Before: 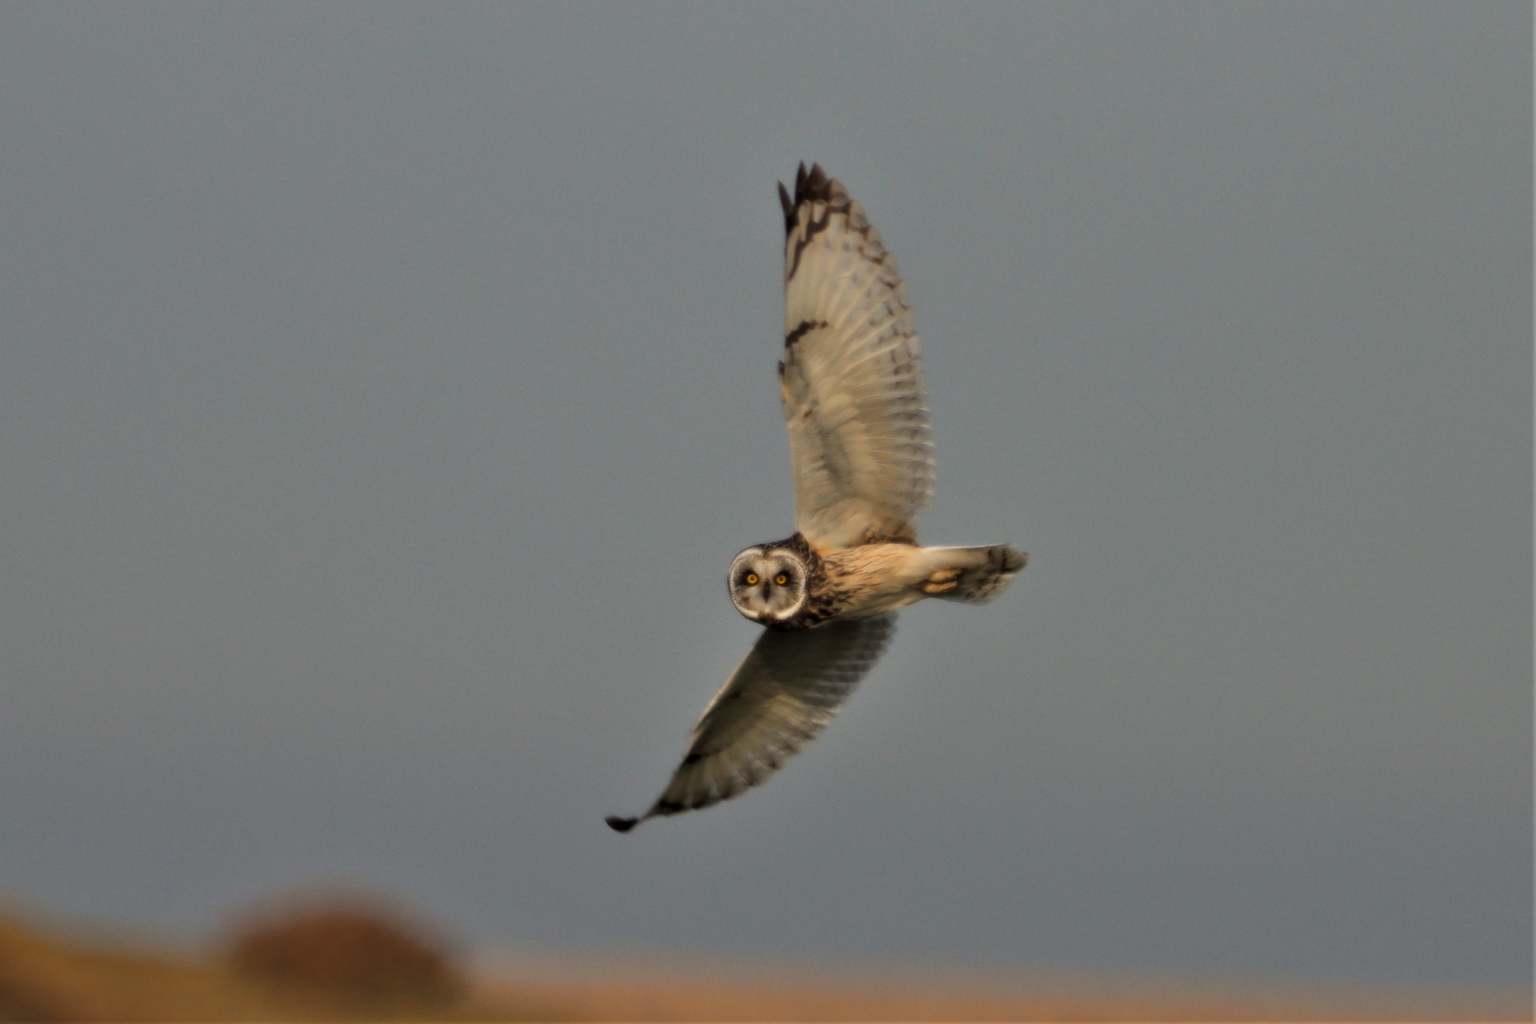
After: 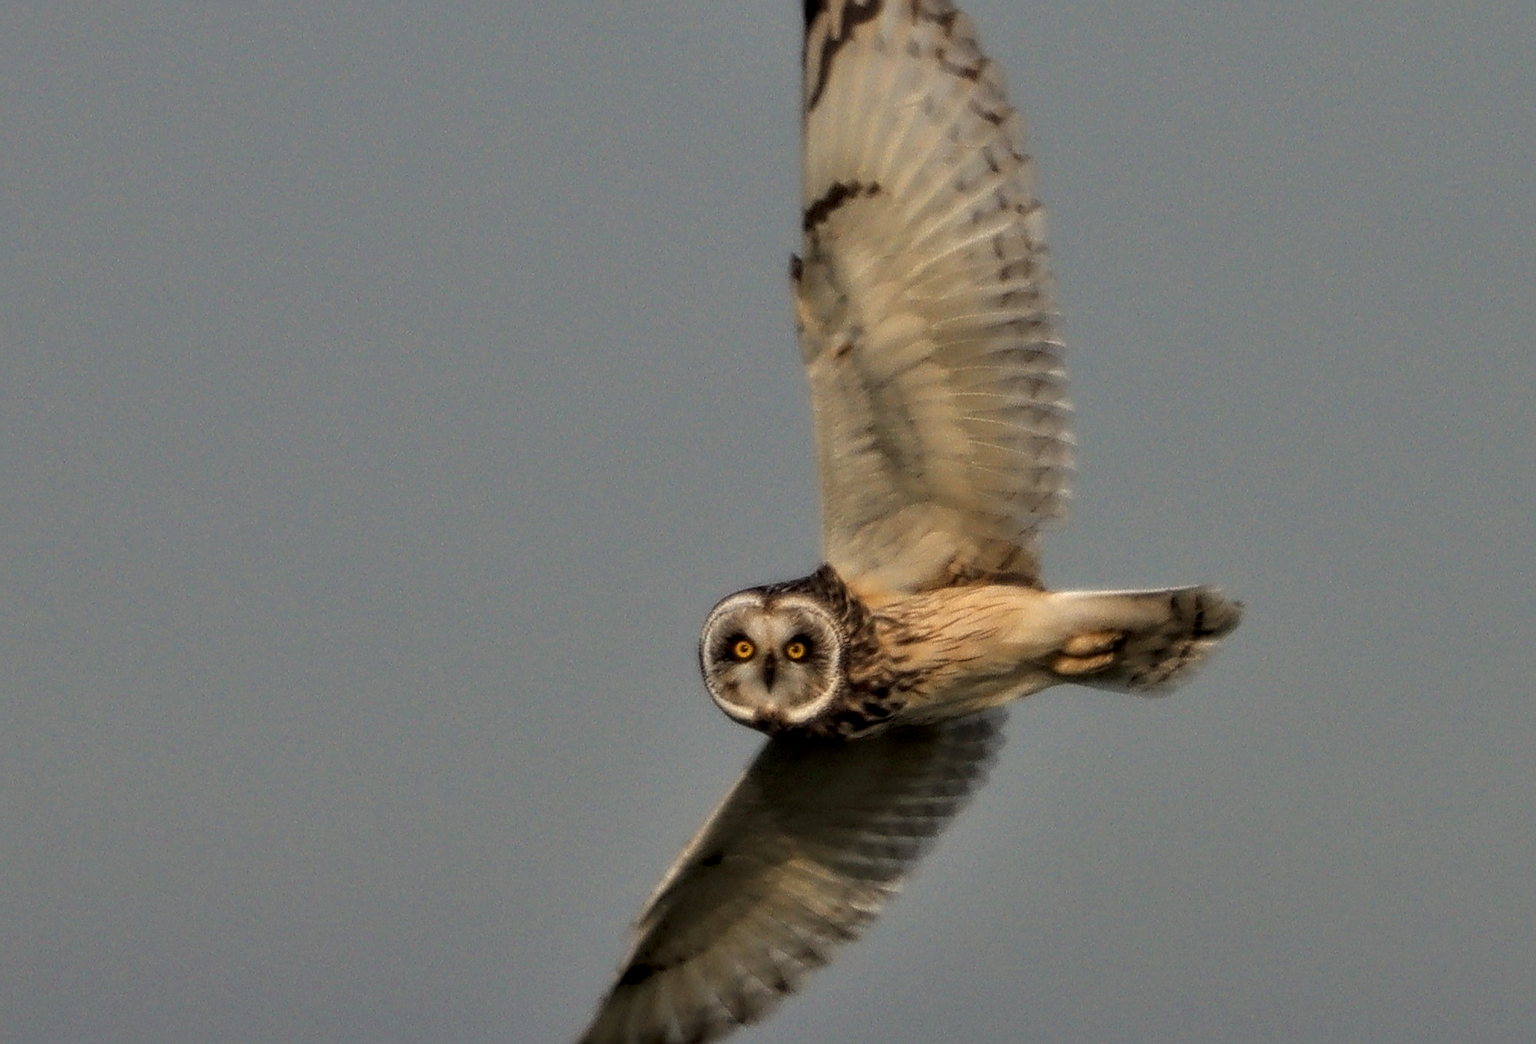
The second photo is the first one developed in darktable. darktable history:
crop and rotate: left 22.202%, top 21.484%, right 22.457%, bottom 22.117%
local contrast: on, module defaults
sharpen: radius 3.955
